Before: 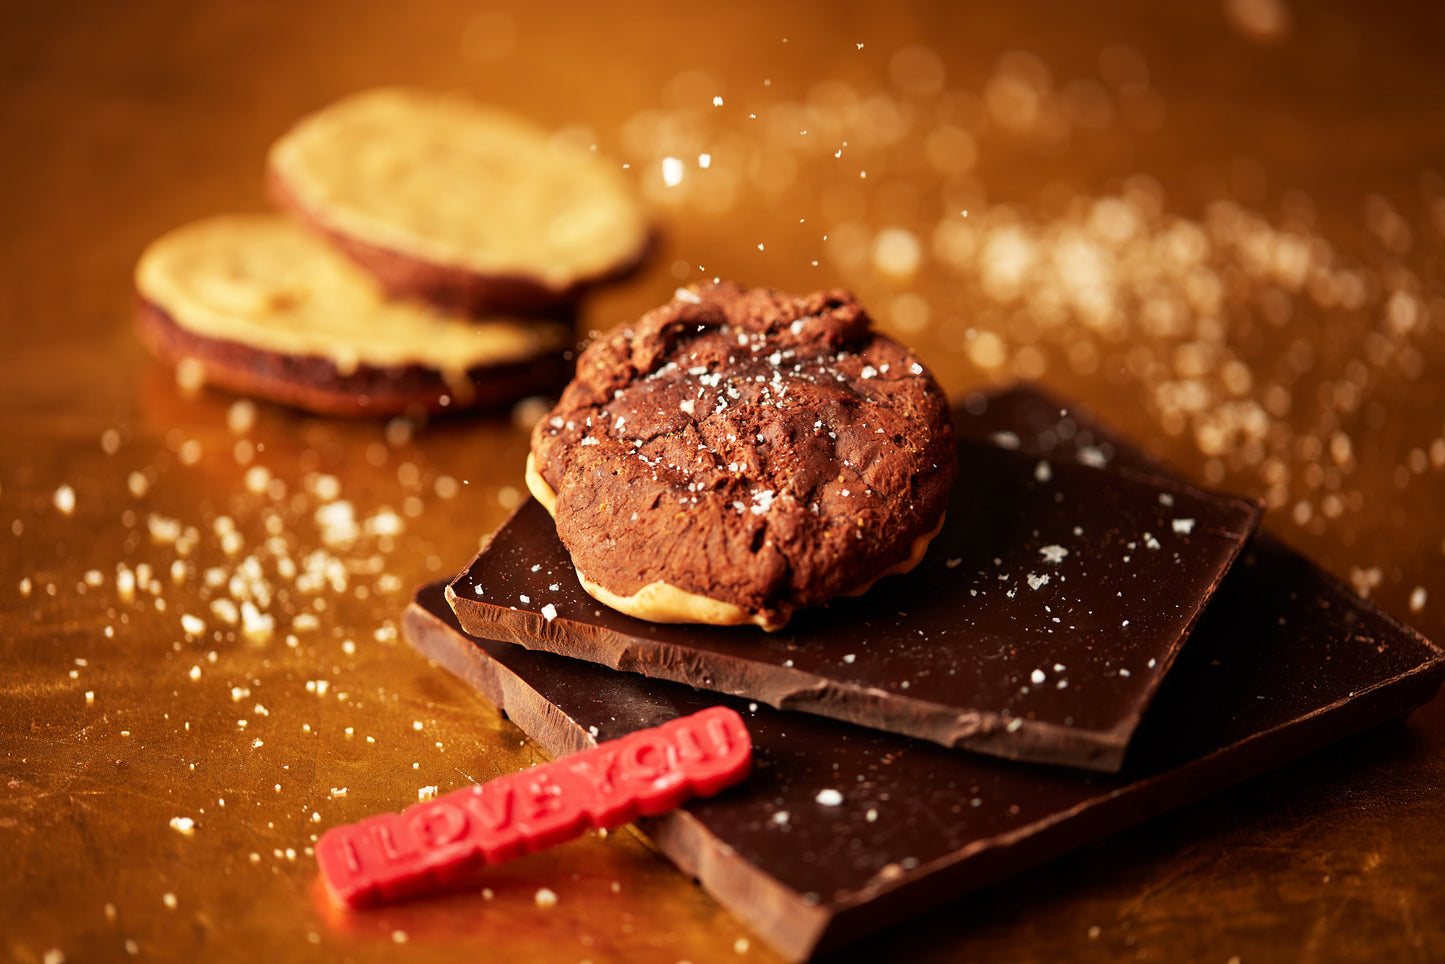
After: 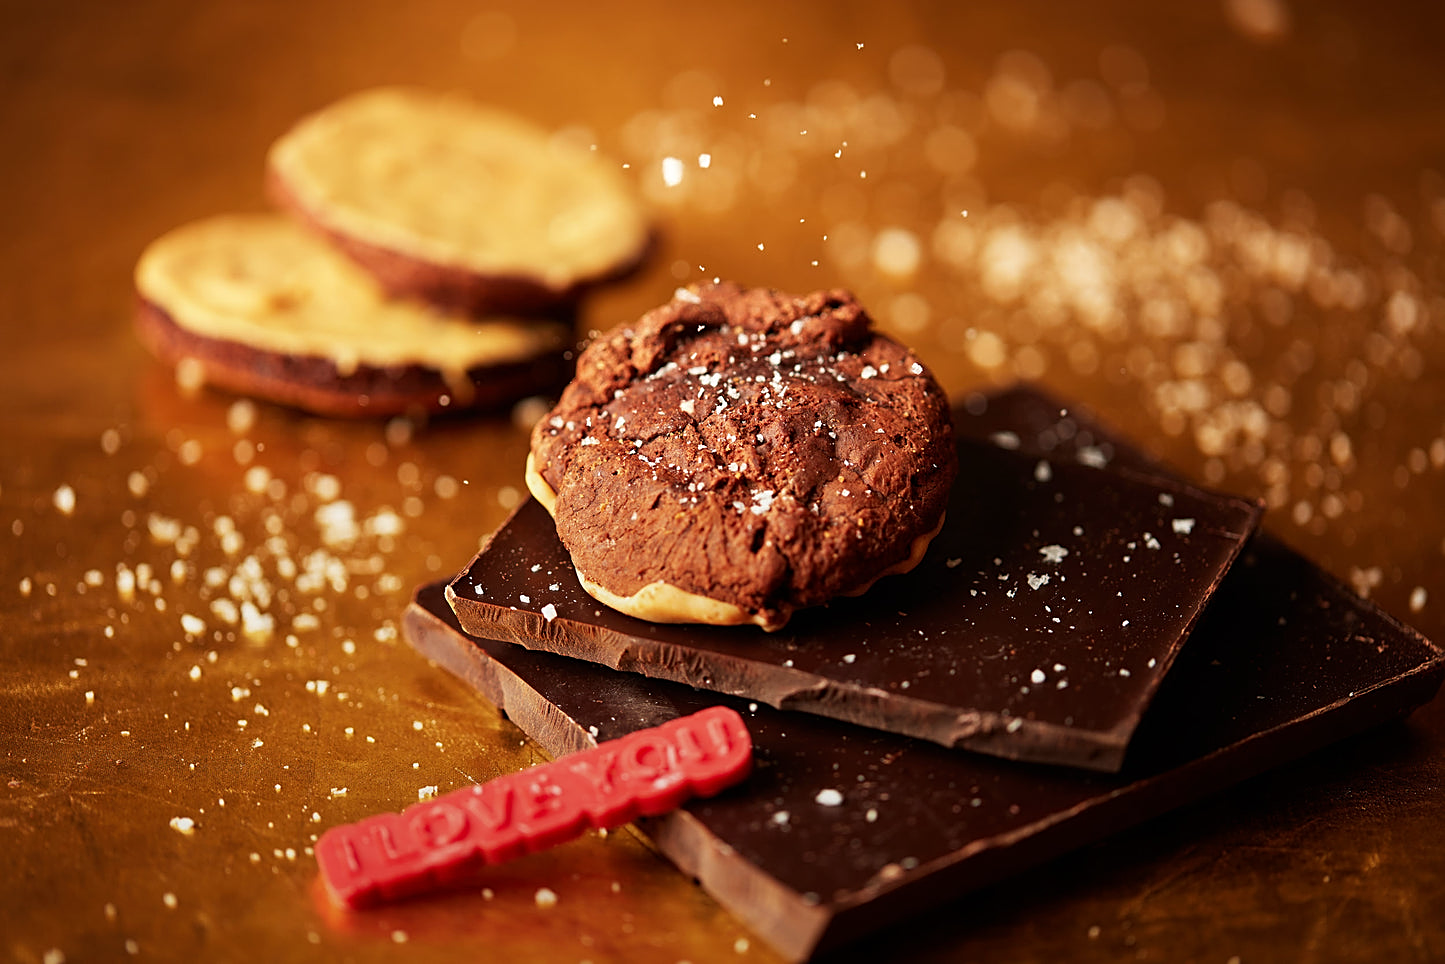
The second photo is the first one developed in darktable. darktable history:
sharpen: on, module defaults
graduated density: rotation -180°, offset 24.95
